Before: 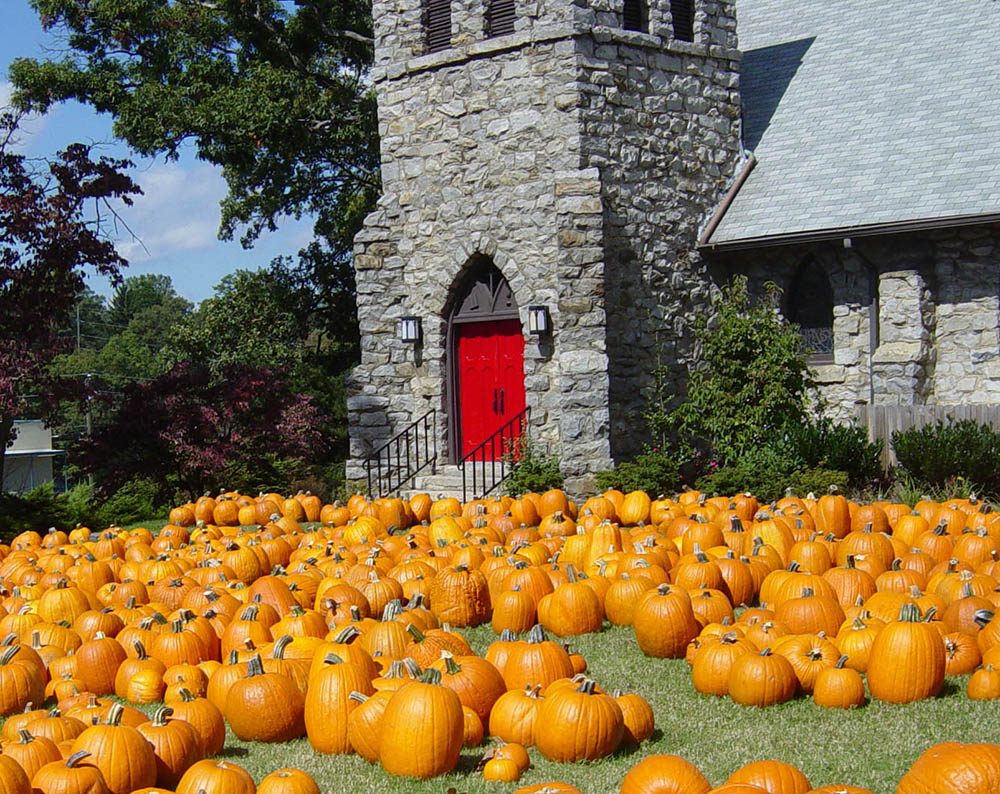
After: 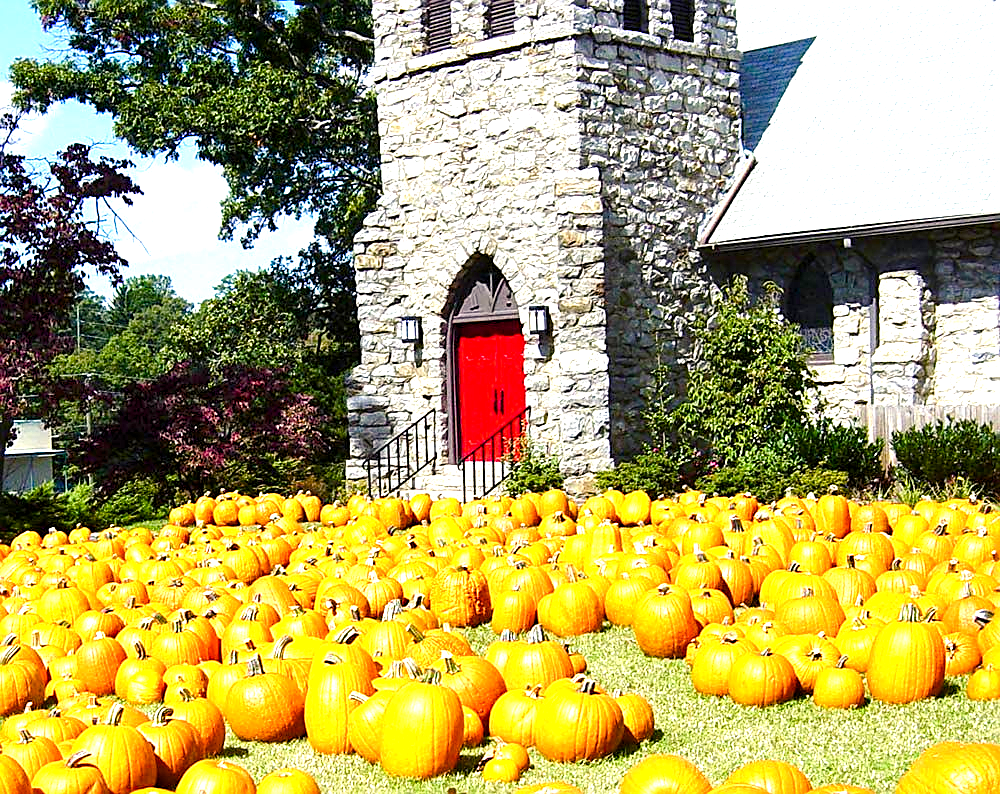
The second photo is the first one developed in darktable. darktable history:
tone equalizer: -8 EV -0.417 EV, -7 EV -0.389 EV, -6 EV -0.333 EV, -5 EV -0.222 EV, -3 EV 0.222 EV, -2 EV 0.333 EV, -1 EV 0.389 EV, +0 EV 0.417 EV, edges refinement/feathering 500, mask exposure compensation -1.57 EV, preserve details no
color balance rgb: shadows lift › chroma 1%, shadows lift › hue 240.84°, highlights gain › chroma 2%, highlights gain › hue 73.2°, global offset › luminance -0.5%, perceptual saturation grading › global saturation 20%, perceptual saturation grading › highlights -25%, perceptual saturation grading › shadows 50%, global vibrance 25.26%
sharpen: on, module defaults
exposure: black level correction 0, exposure 1.3 EV, compensate exposure bias true, compensate highlight preservation false
